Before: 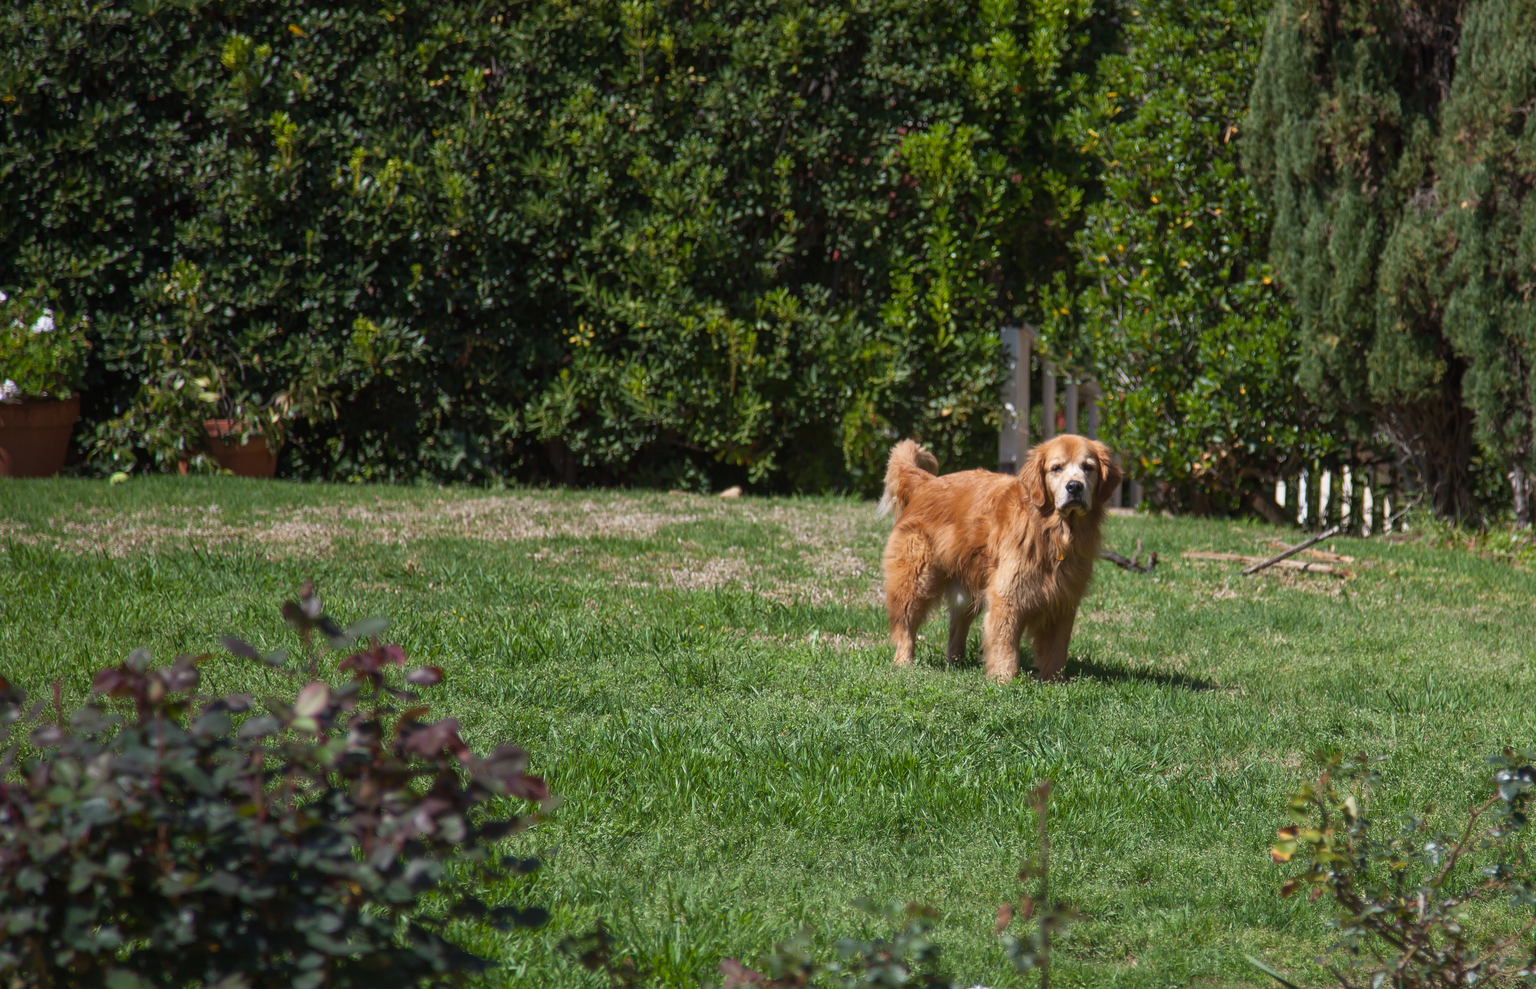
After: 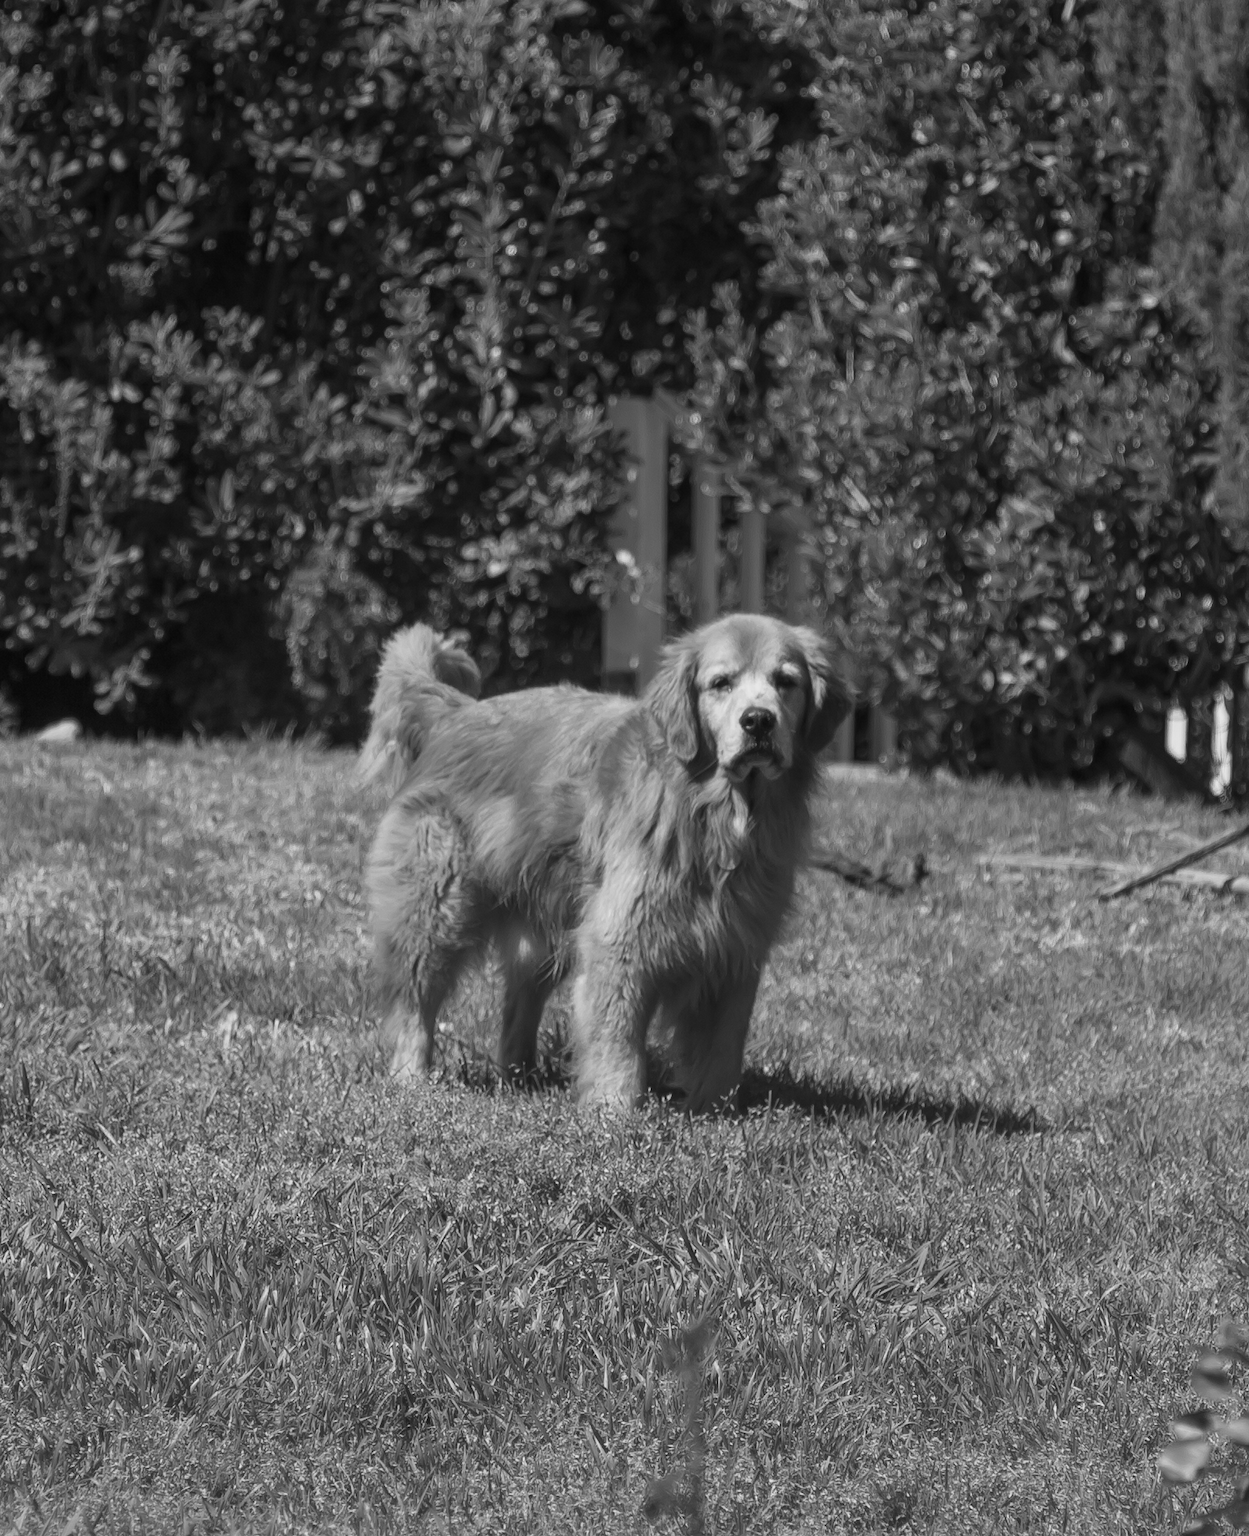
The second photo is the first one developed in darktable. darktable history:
monochrome: a -71.75, b 75.82
crop: left 45.721%, top 13.393%, right 14.118%, bottom 10.01%
